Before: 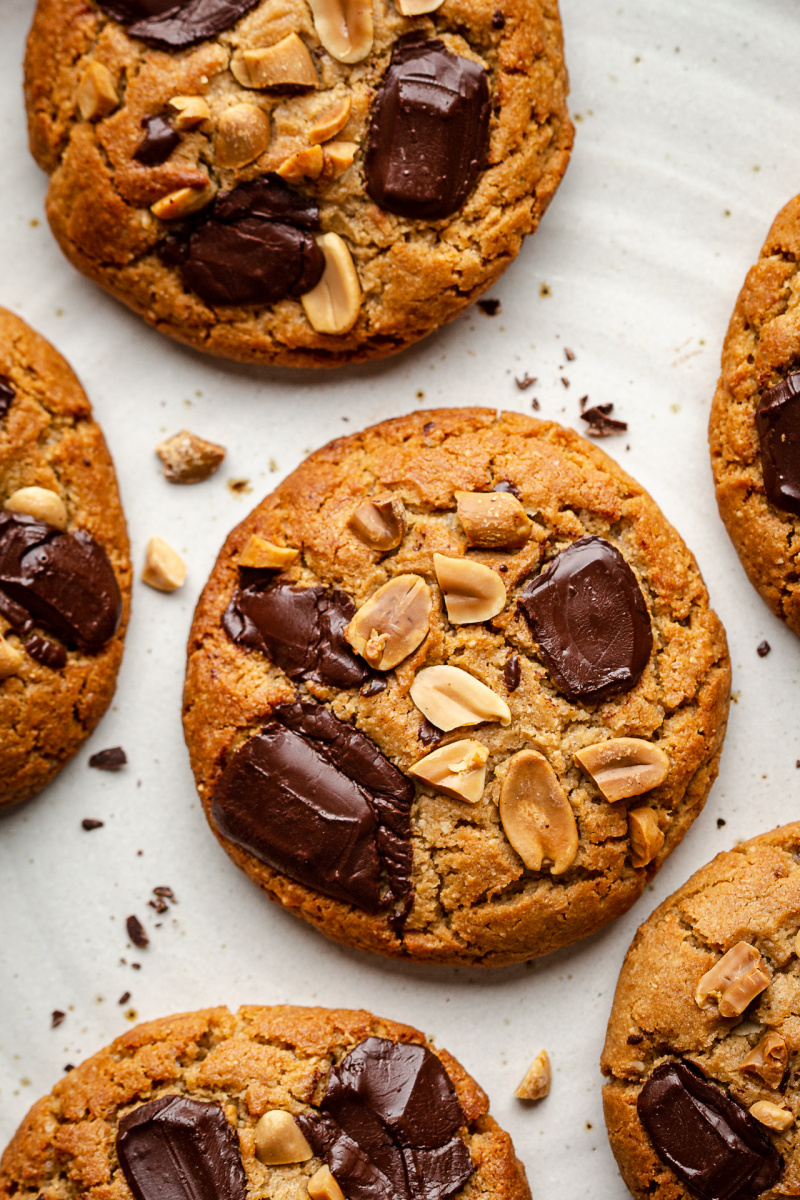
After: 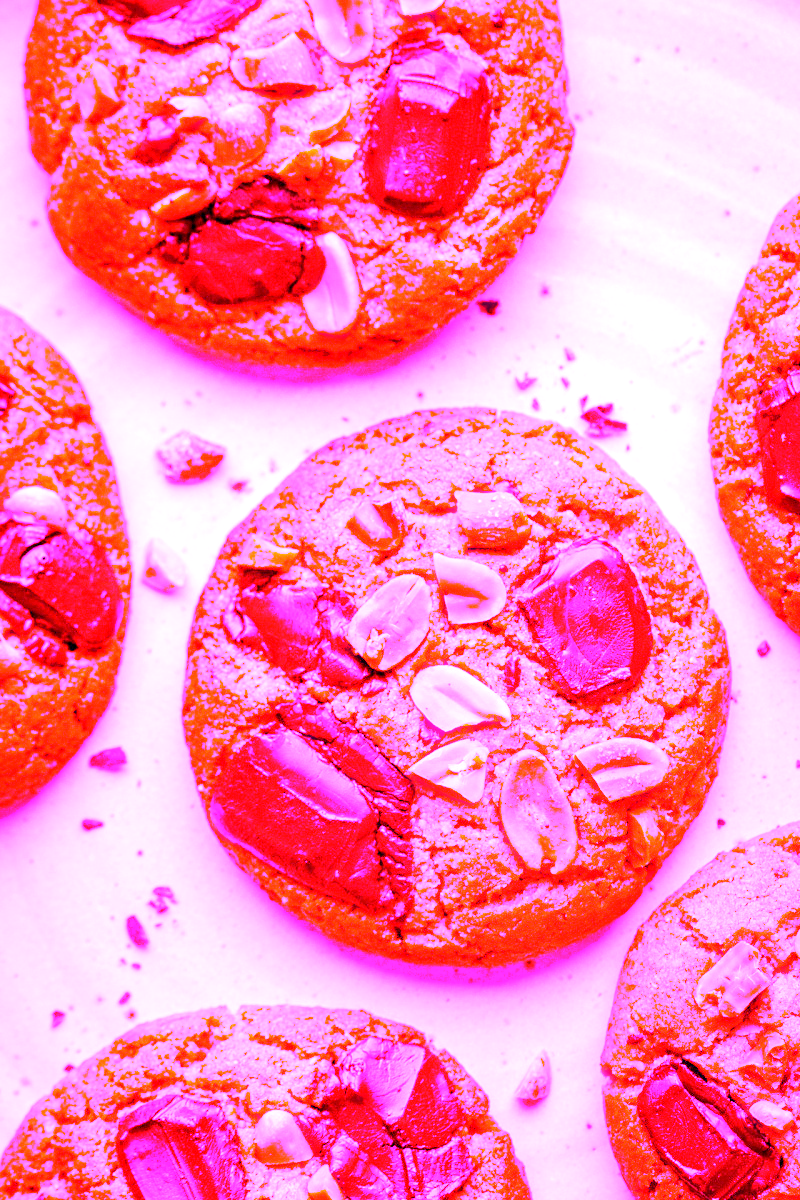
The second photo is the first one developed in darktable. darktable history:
rotate and perspective: crop left 0, crop top 0
exposure: exposure 0.161 EV, compensate highlight preservation false
haze removal: compatibility mode true, adaptive false
white balance: red 8, blue 8
